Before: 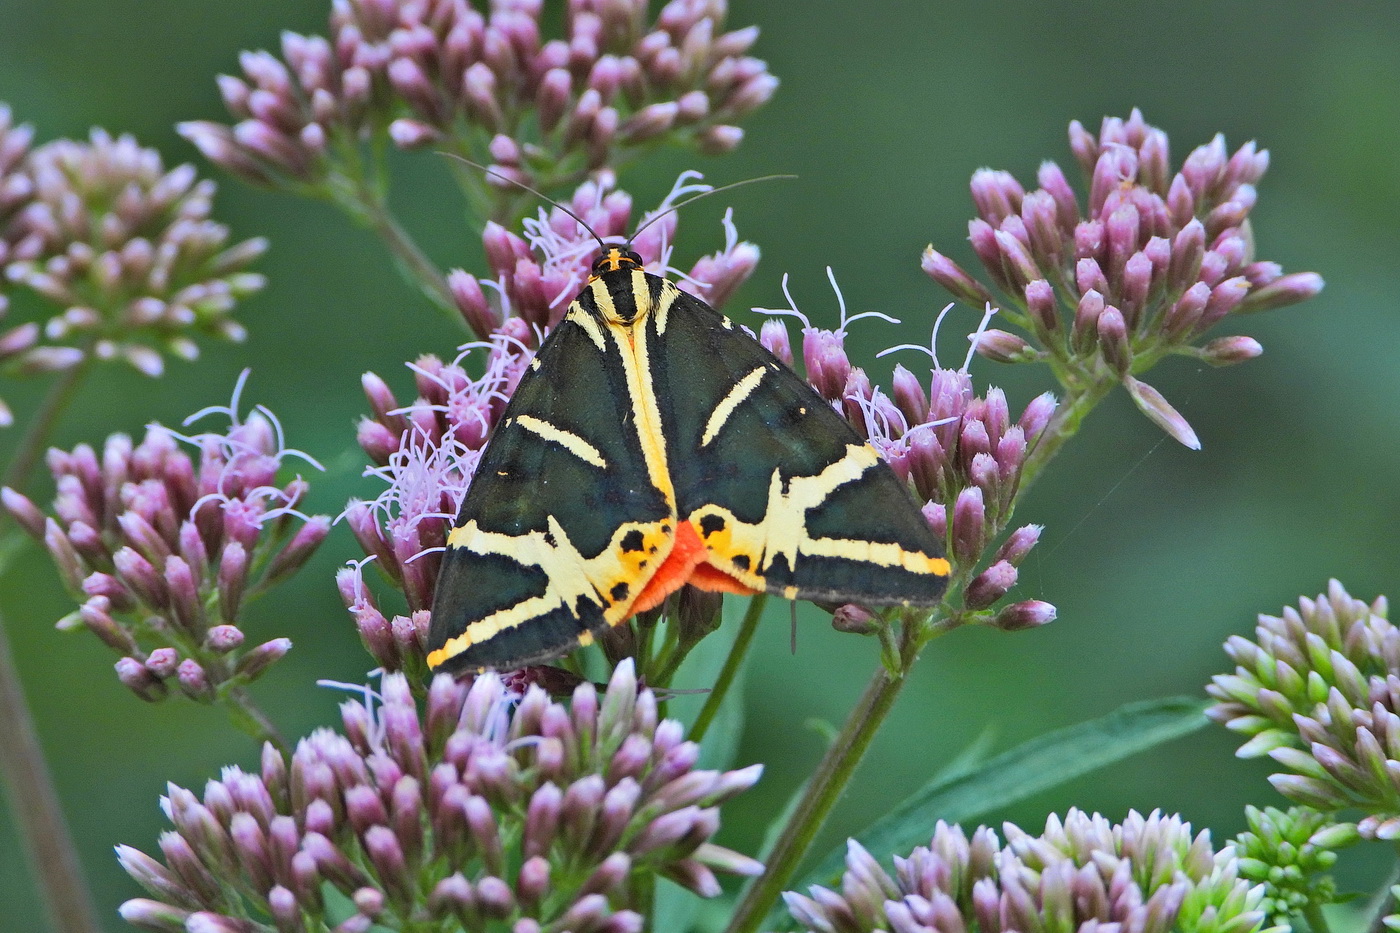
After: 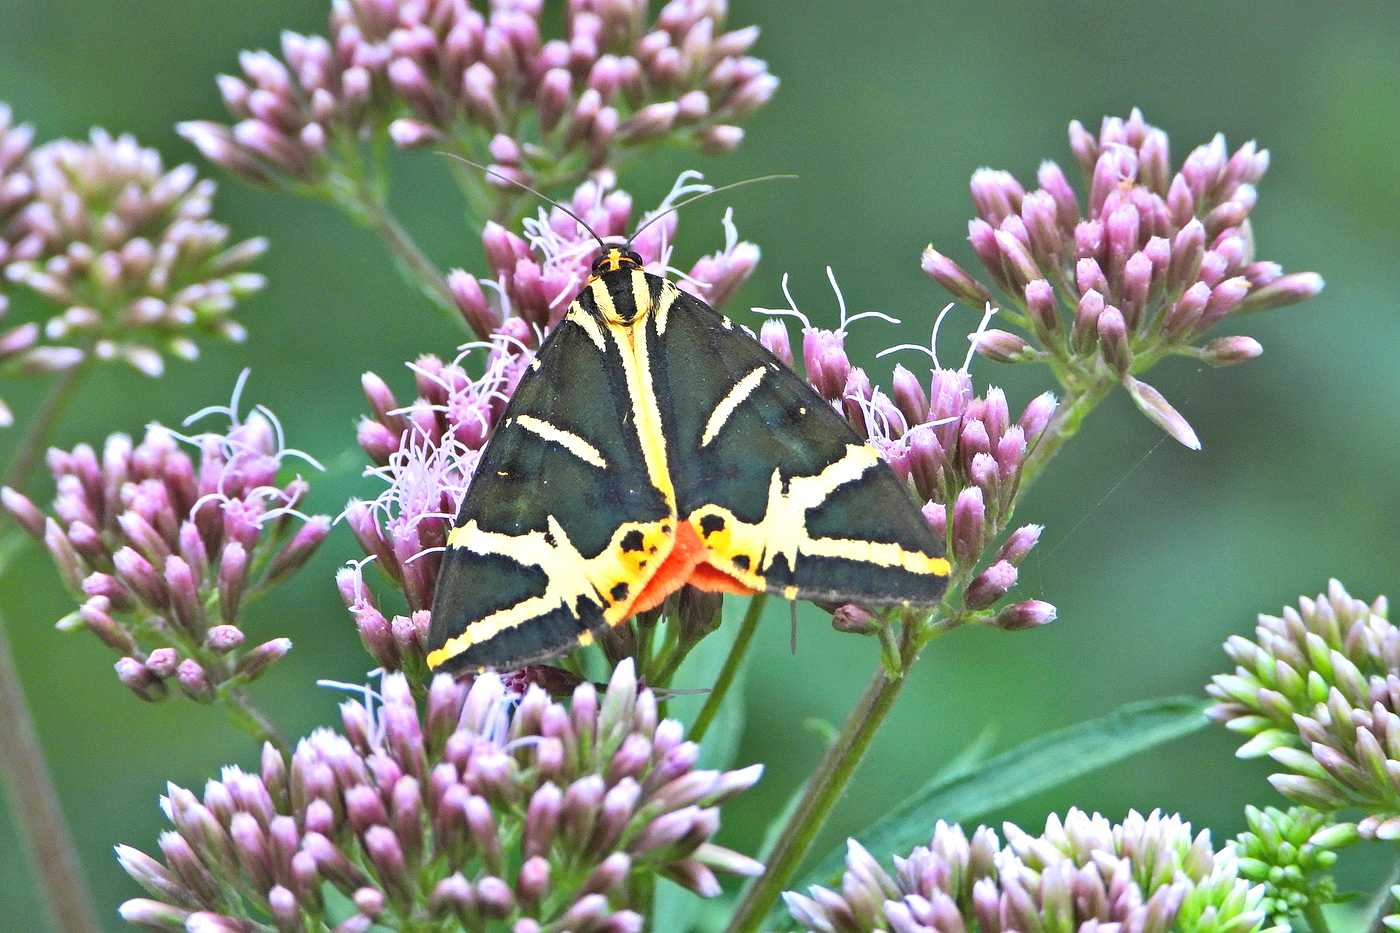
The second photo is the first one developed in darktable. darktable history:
exposure: black level correction 0, exposure 0.691 EV, compensate highlight preservation false
